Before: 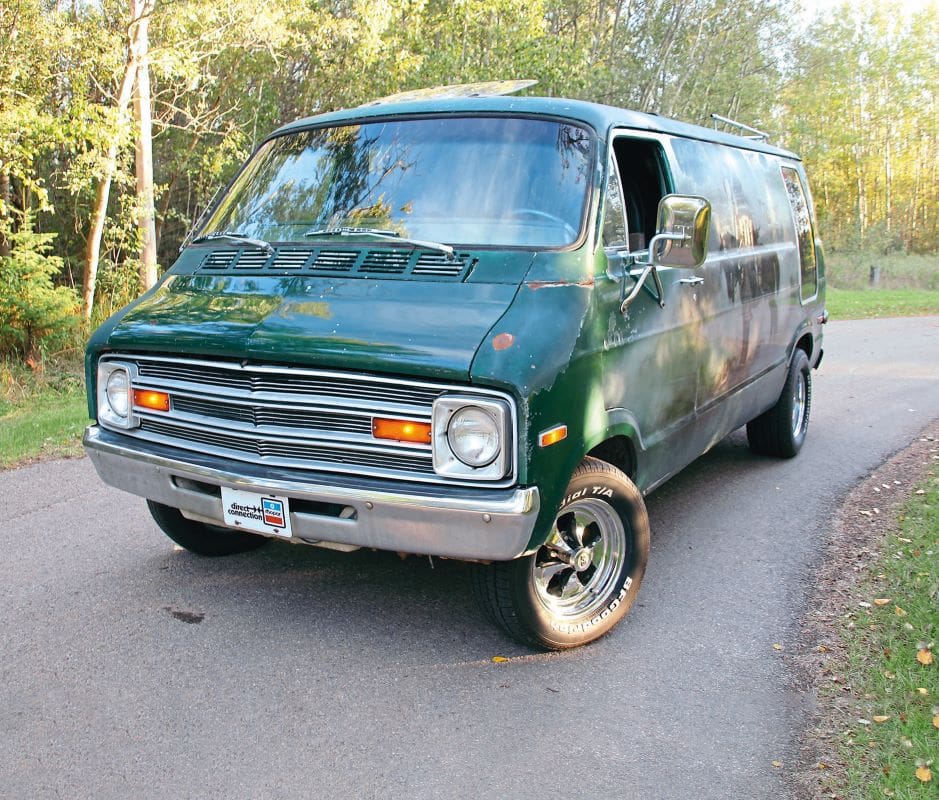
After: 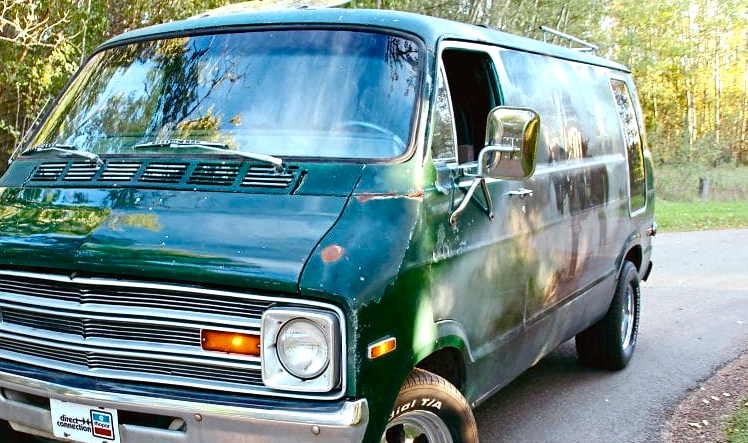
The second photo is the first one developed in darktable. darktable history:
color balance rgb: shadows lift › luminance -9.09%, power › chroma 0.27%, power › hue 61.64°, perceptual saturation grading › global saturation 20%, perceptual saturation grading › highlights -25.908%, perceptual saturation grading › shadows 49.339%, perceptual brilliance grading › global brilliance 14.758%, perceptual brilliance grading › shadows -35.845%, global vibrance 0.816%, saturation formula JzAzBz (2021)
color correction: highlights a* -2.72, highlights b* -2.1, shadows a* 1.95, shadows b* 2.96
crop: left 18.244%, top 11.088%, right 2.095%, bottom 33.501%
